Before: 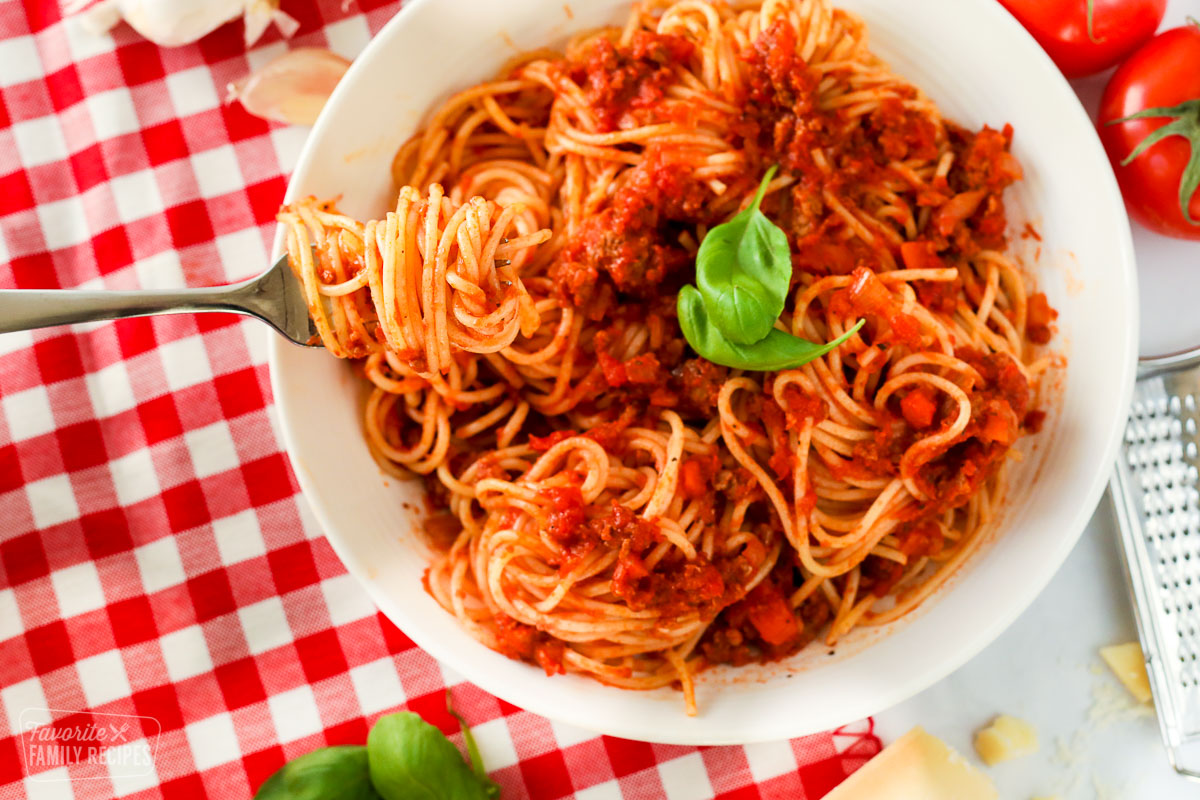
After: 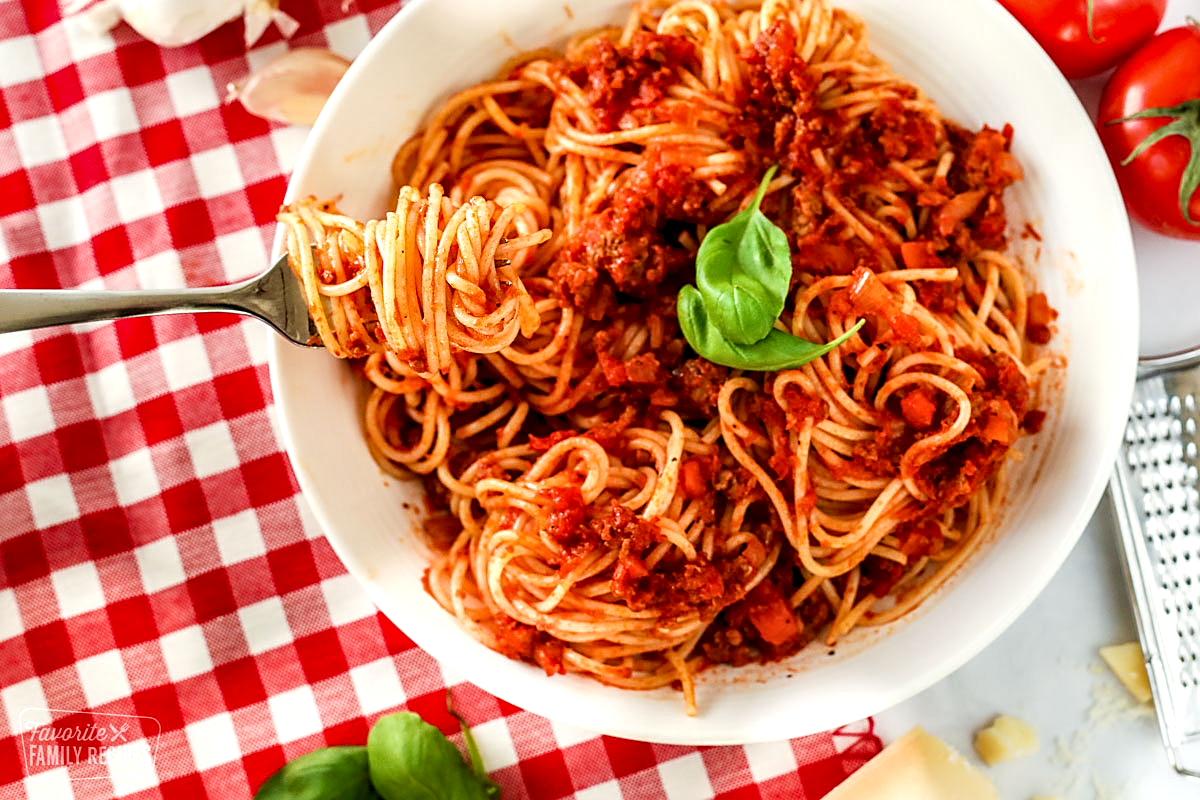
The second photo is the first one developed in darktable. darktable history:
sharpen: on, module defaults
local contrast: detail 150%
